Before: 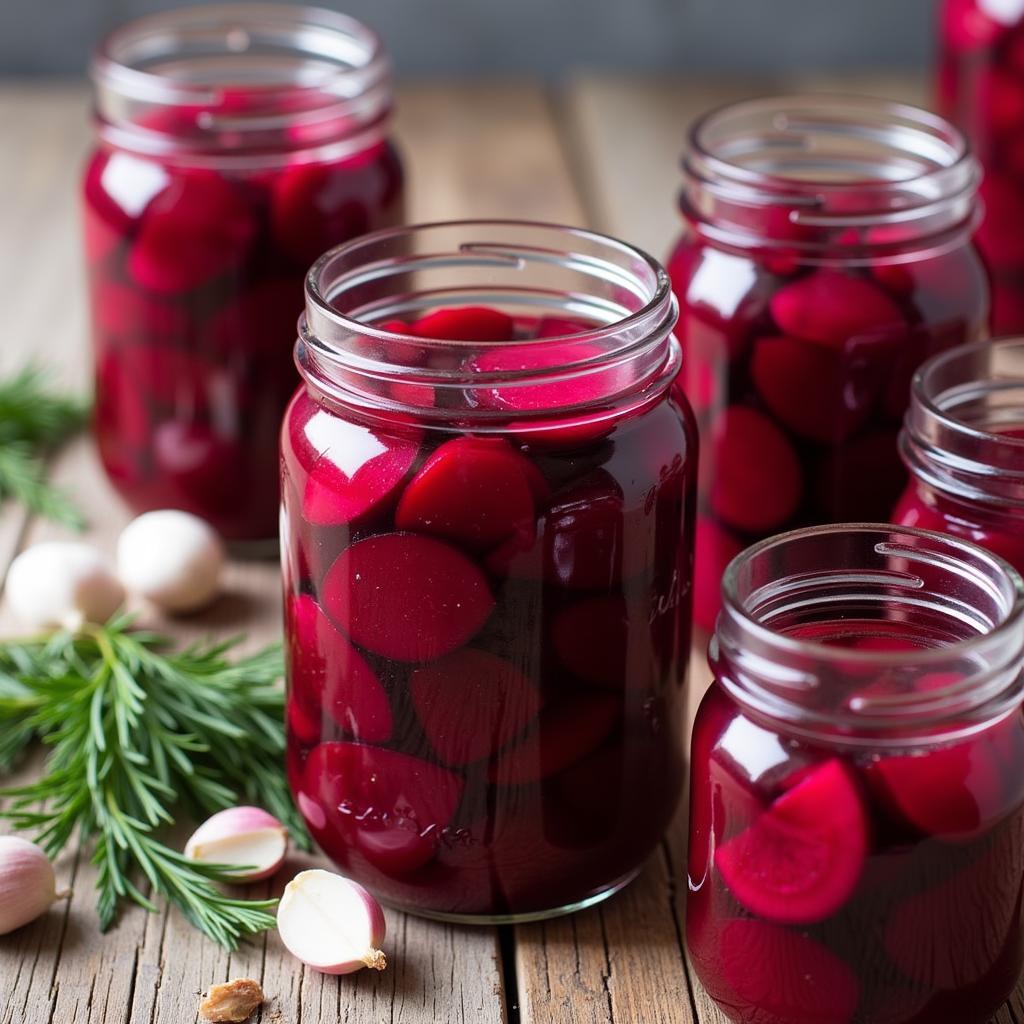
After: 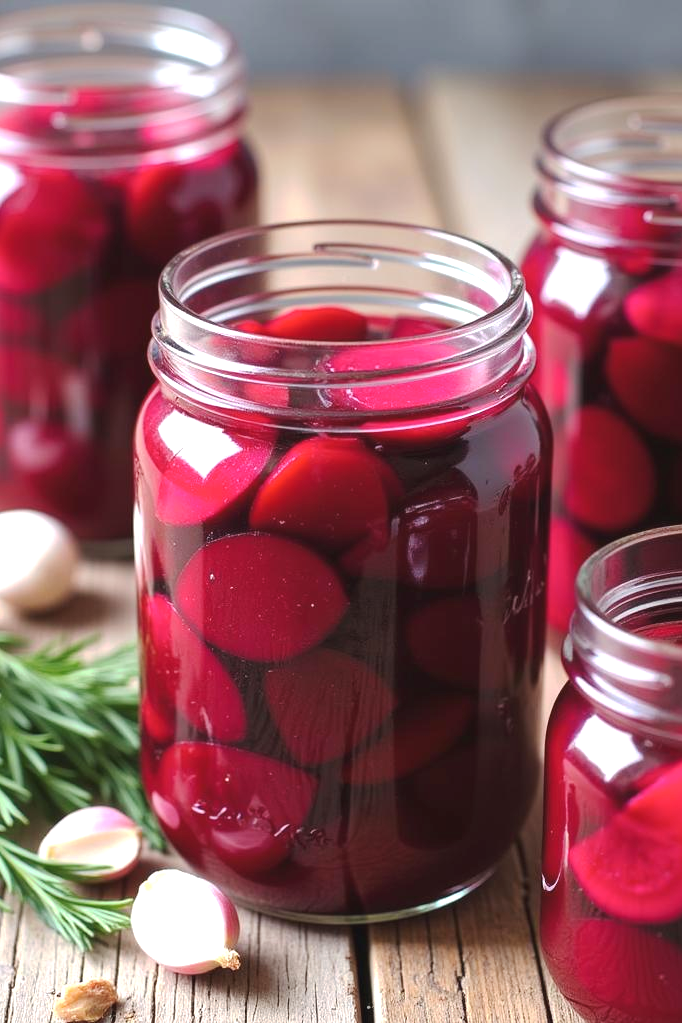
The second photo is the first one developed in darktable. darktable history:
crop and rotate: left 14.316%, right 19.064%
exposure: black level correction -0.002, exposure 0.706 EV, compensate highlight preservation false
tone curve: curves: ch0 [(0, 0) (0.003, 0.018) (0.011, 0.024) (0.025, 0.038) (0.044, 0.067) (0.069, 0.098) (0.1, 0.13) (0.136, 0.165) (0.177, 0.205) (0.224, 0.249) (0.277, 0.304) (0.335, 0.365) (0.399, 0.432) (0.468, 0.505) (0.543, 0.579) (0.623, 0.652) (0.709, 0.725) (0.801, 0.802) (0.898, 0.876) (1, 1)], preserve colors none
